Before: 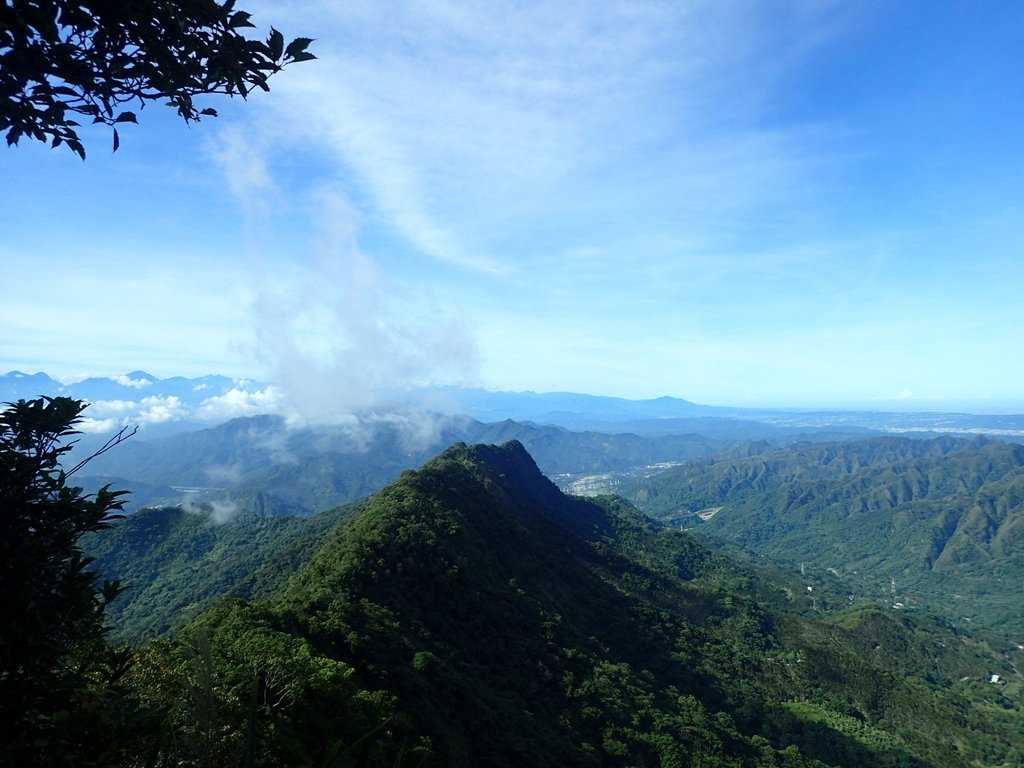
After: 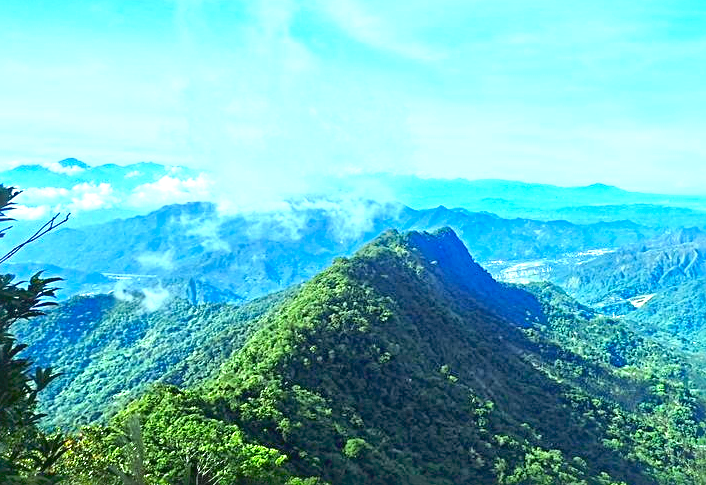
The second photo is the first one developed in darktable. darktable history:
tone equalizer: -8 EV 1.99 EV, -7 EV 1.97 EV, -6 EV 2 EV, -5 EV 1.97 EV, -4 EV 1.96 EV, -3 EV 1.47 EV, -2 EV 0.987 EV, -1 EV 0.494 EV, smoothing diameter 2.05%, edges refinement/feathering 22.21, mask exposure compensation -1.57 EV, filter diffusion 5
local contrast: mode bilateral grid, contrast 20, coarseness 51, detail 171%, midtone range 0.2
sharpen: radius 3.126
crop: left 6.648%, top 27.765%, right 24.309%, bottom 9.05%
color correction: highlights a* -8.48, highlights b* 3.08
contrast brightness saturation: contrast -0.21, saturation 0.189
exposure: exposure 1 EV, compensate highlight preservation false
